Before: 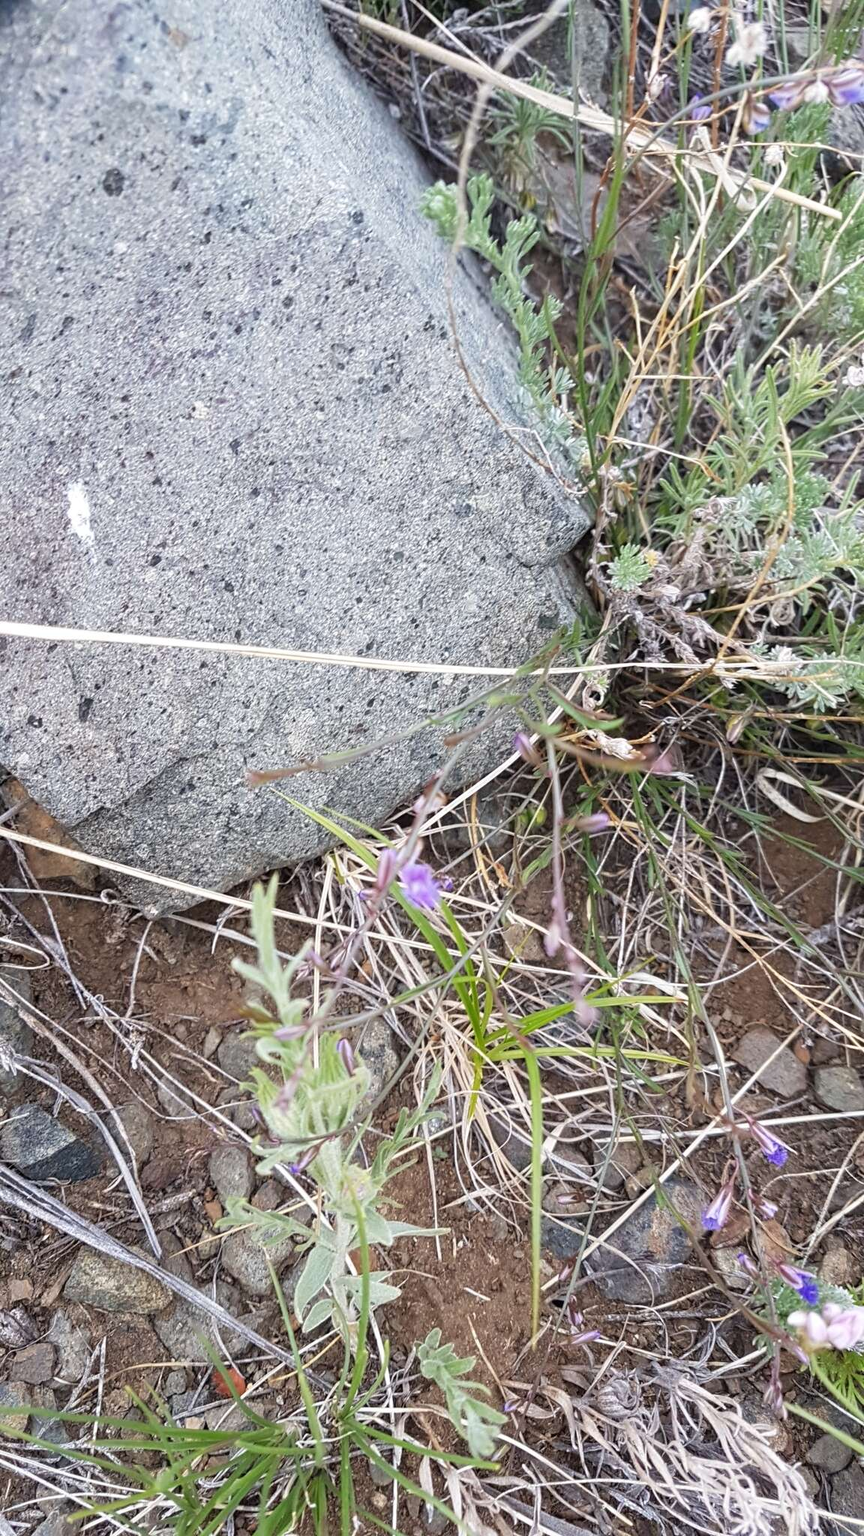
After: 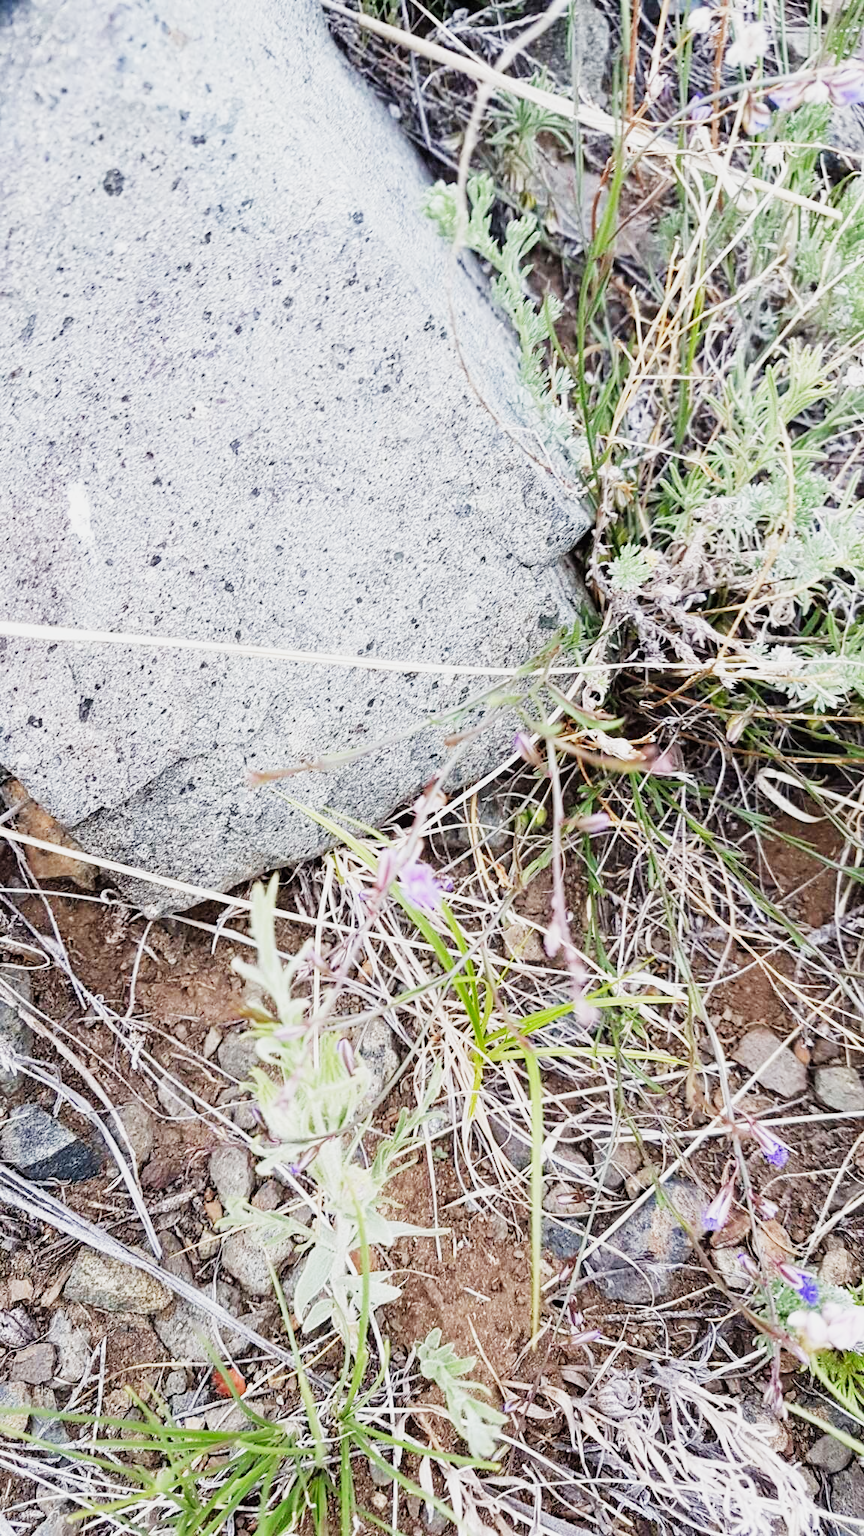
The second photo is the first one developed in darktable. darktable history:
exposure: black level correction 0, exposure 0.7 EV, compensate exposure bias true, compensate highlight preservation false
sigmoid: contrast 1.8, skew -0.2, preserve hue 0%, red attenuation 0.1, red rotation 0.035, green attenuation 0.1, green rotation -0.017, blue attenuation 0.15, blue rotation -0.052, base primaries Rec2020
